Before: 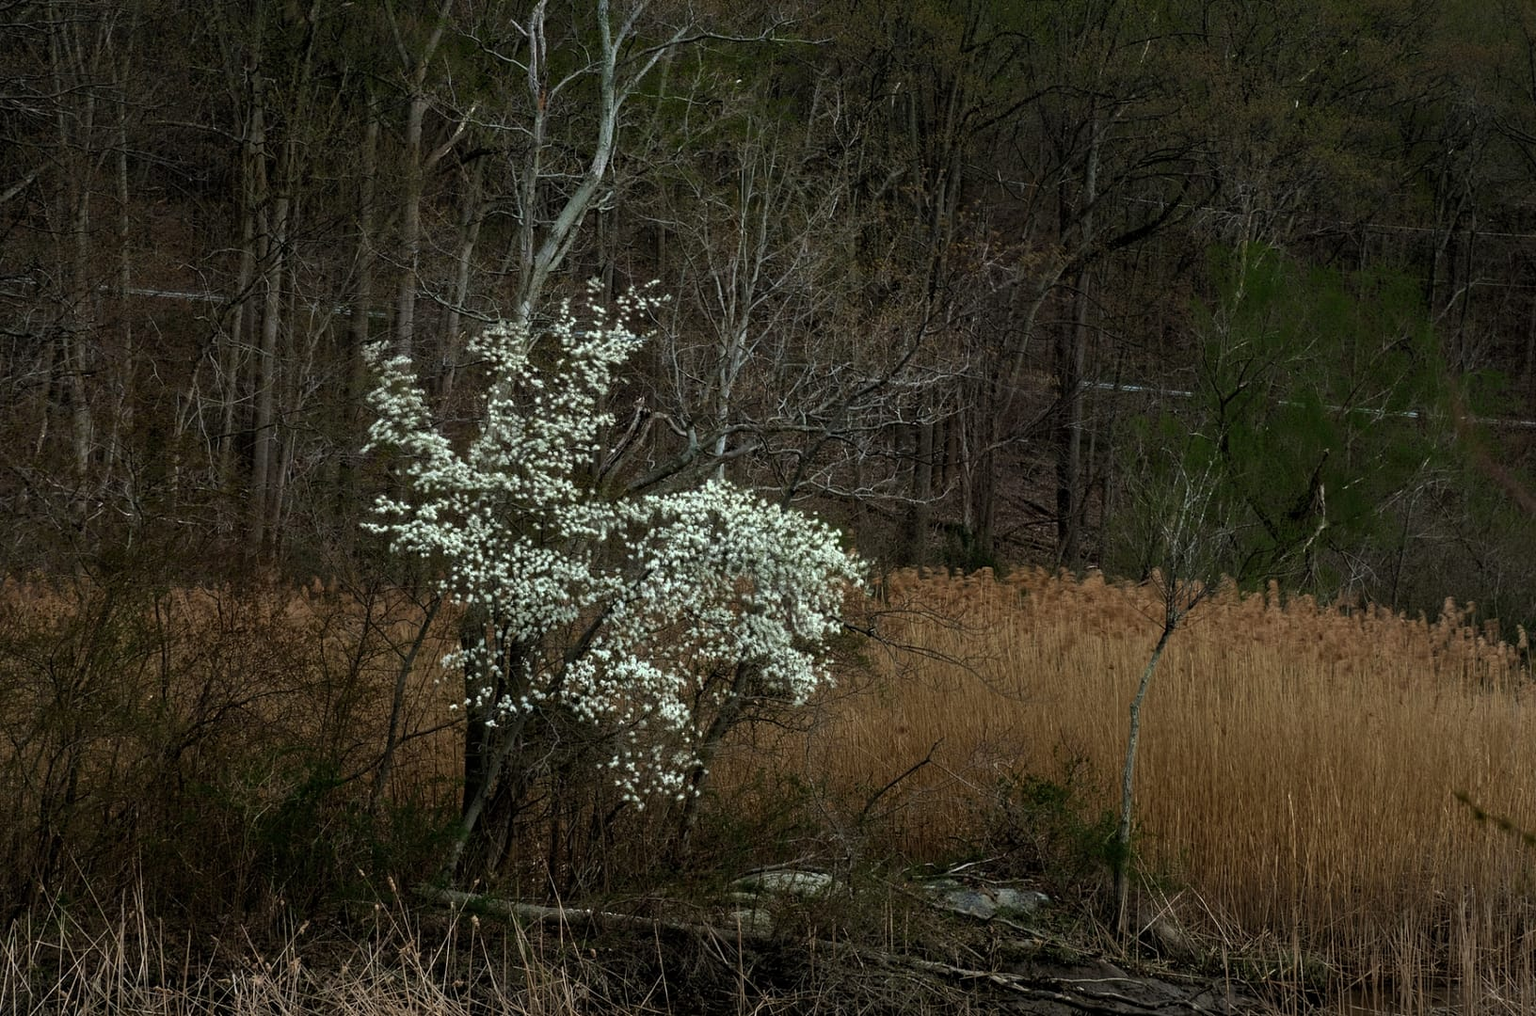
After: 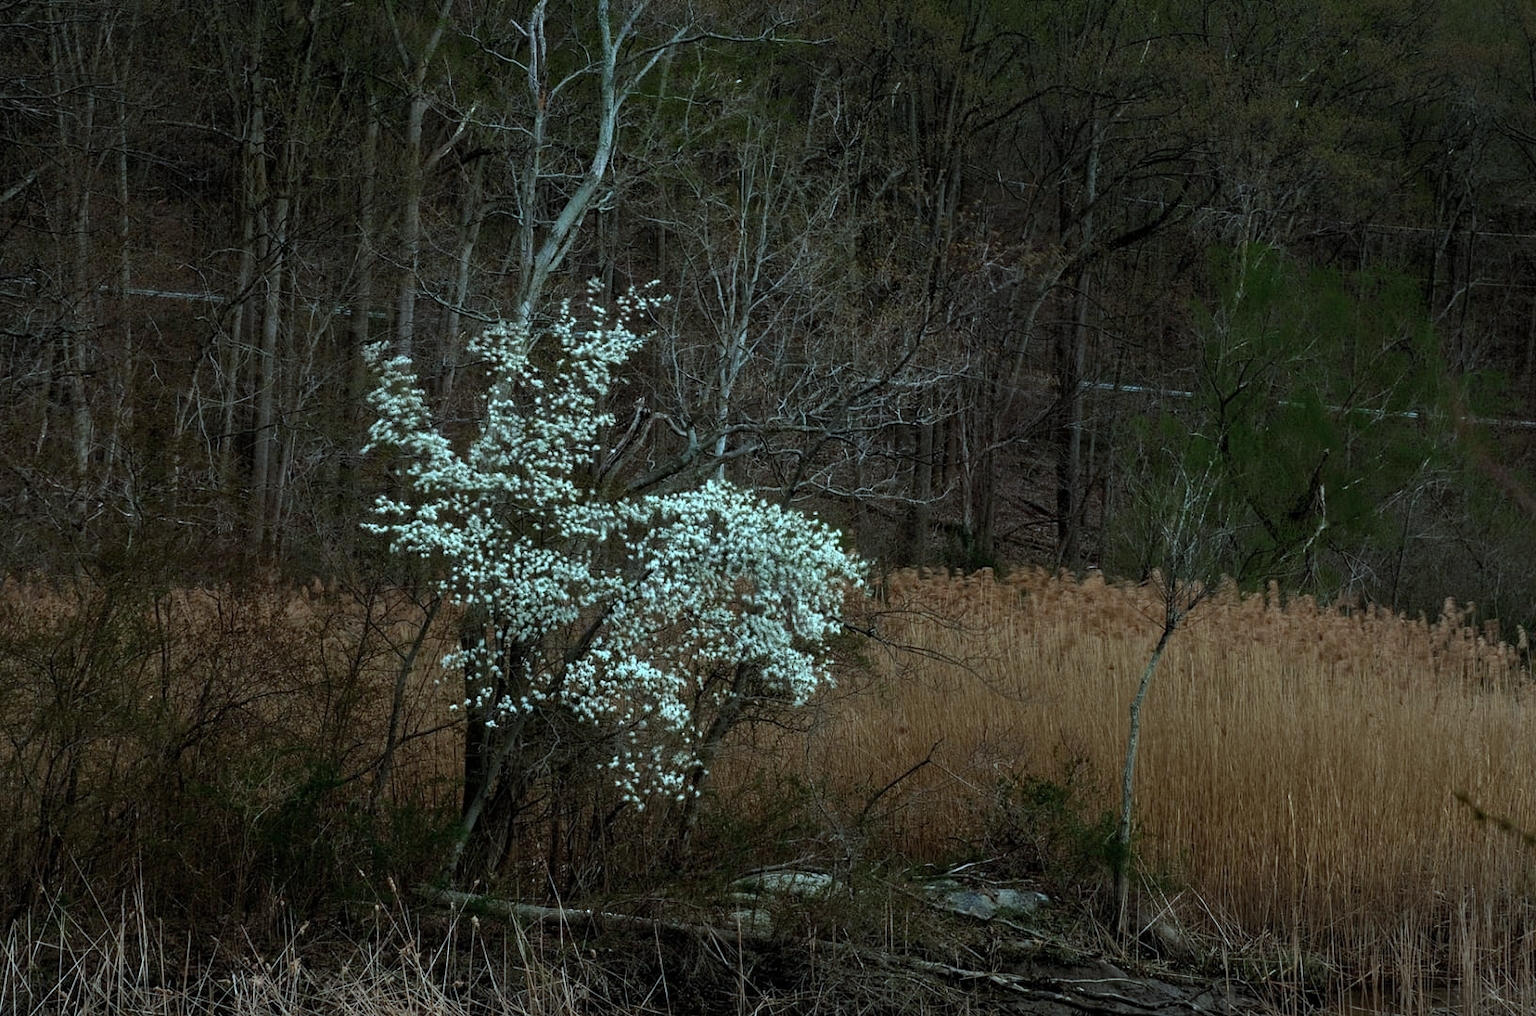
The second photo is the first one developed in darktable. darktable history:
rgb levels: preserve colors max RGB
color correction: highlights a* -11.71, highlights b* -15.58
